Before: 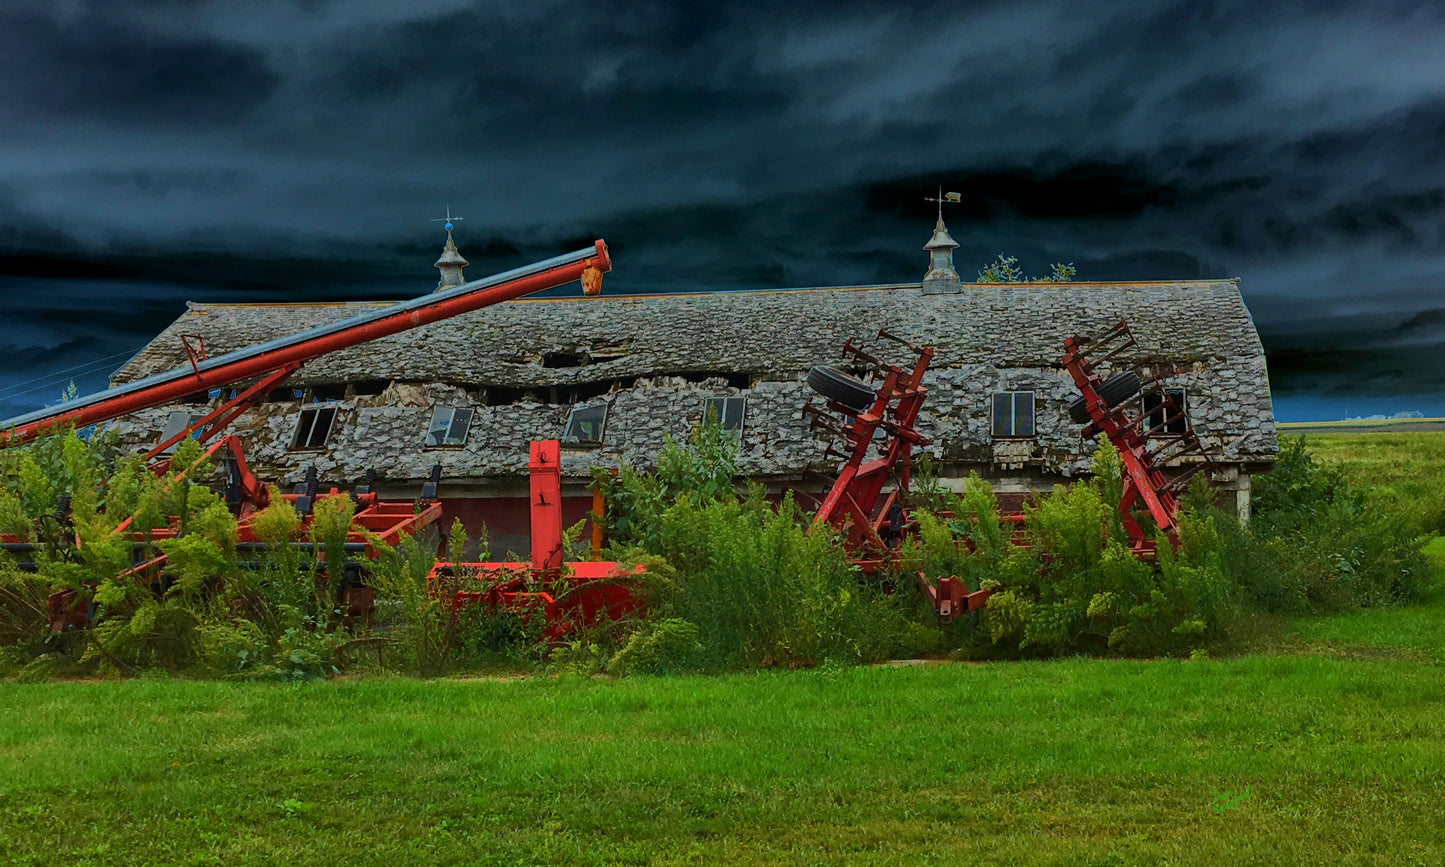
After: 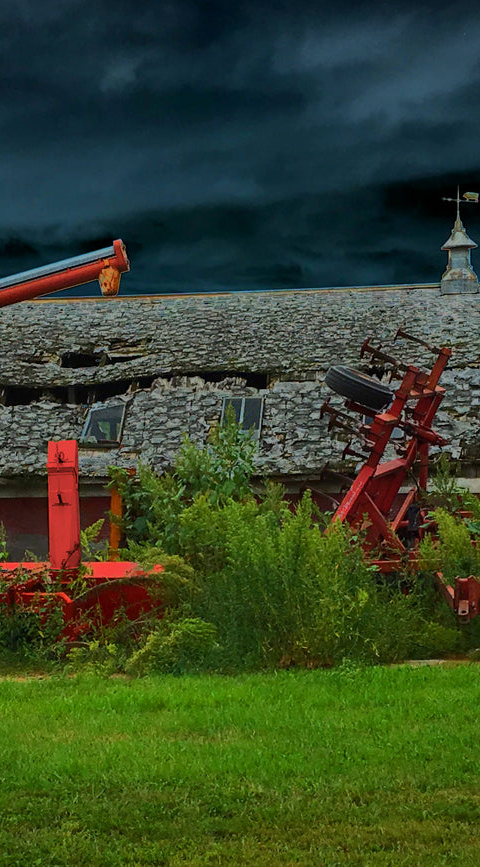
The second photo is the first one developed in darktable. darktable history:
vignetting: fall-off start 97.23%, saturation -0.024, center (-0.033, -0.042), width/height ratio 1.179, unbound false
crop: left 33.36%, right 33.36%
